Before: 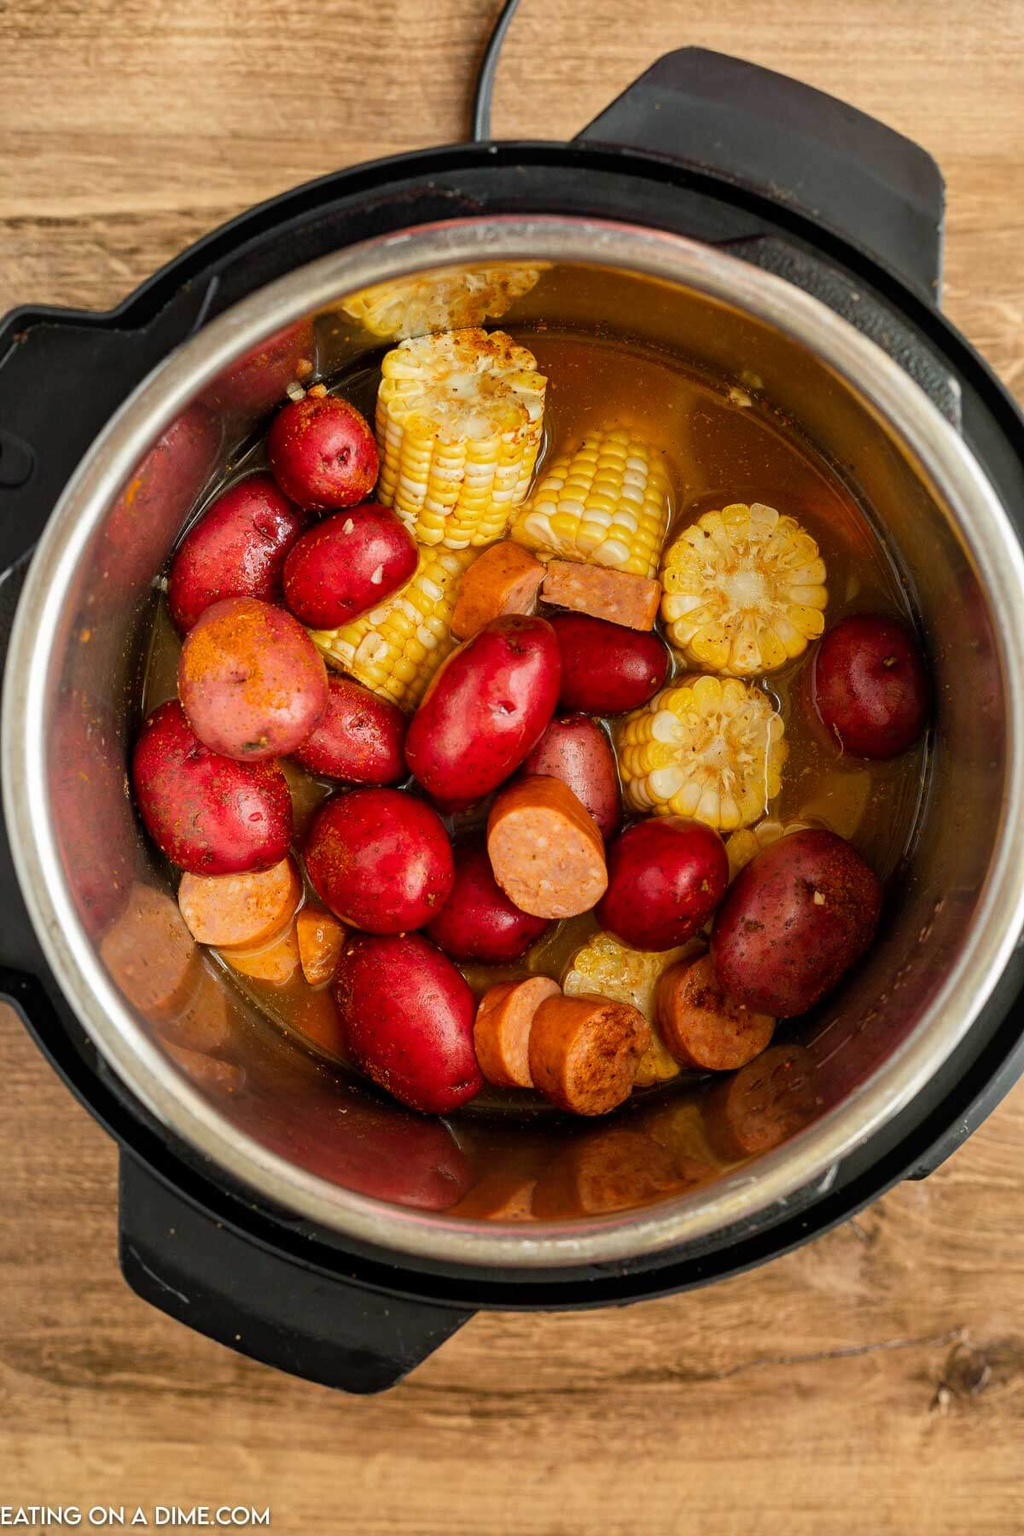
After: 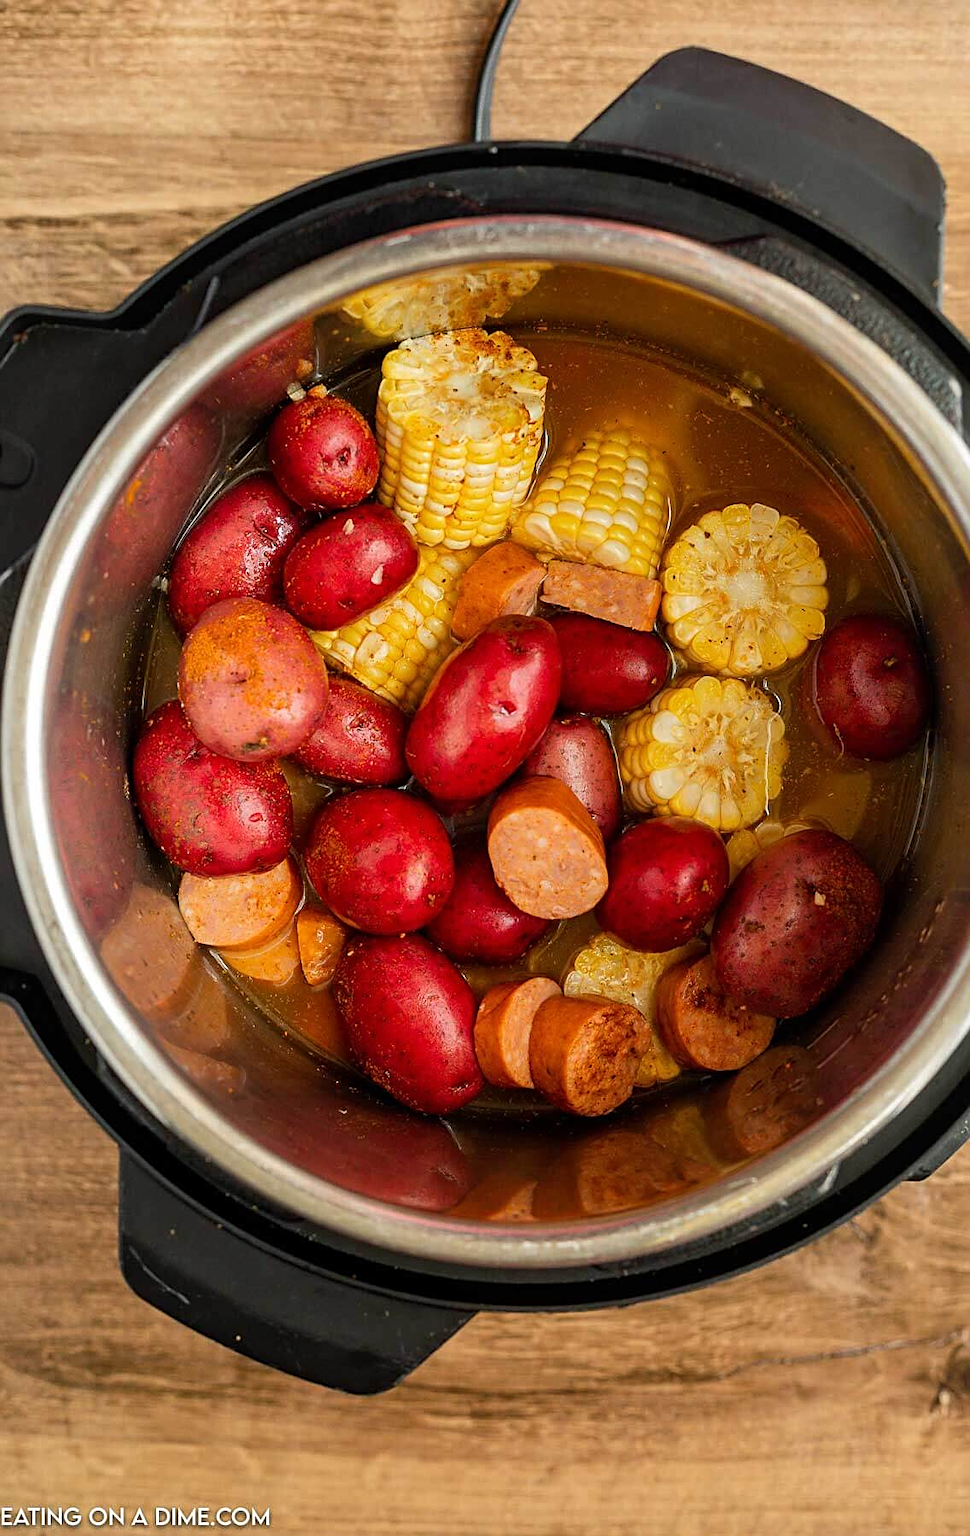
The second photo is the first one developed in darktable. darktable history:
sharpen: on, module defaults
crop and rotate: right 5.218%
tone equalizer: on, module defaults
